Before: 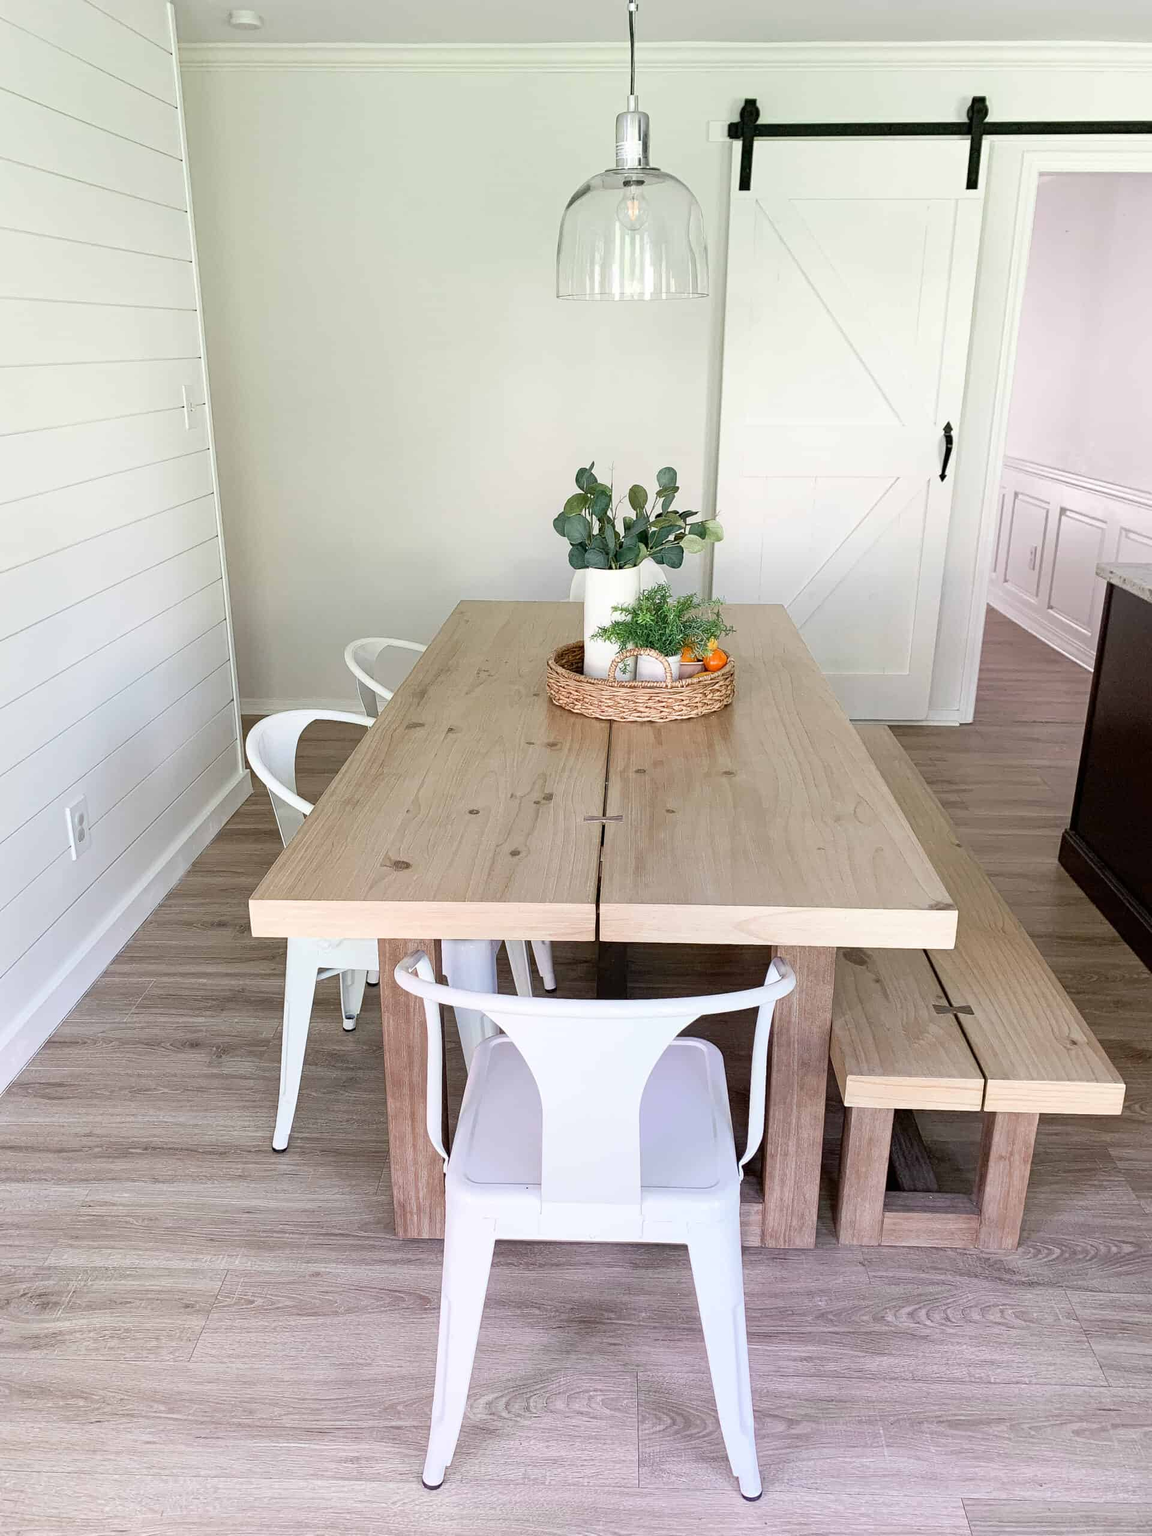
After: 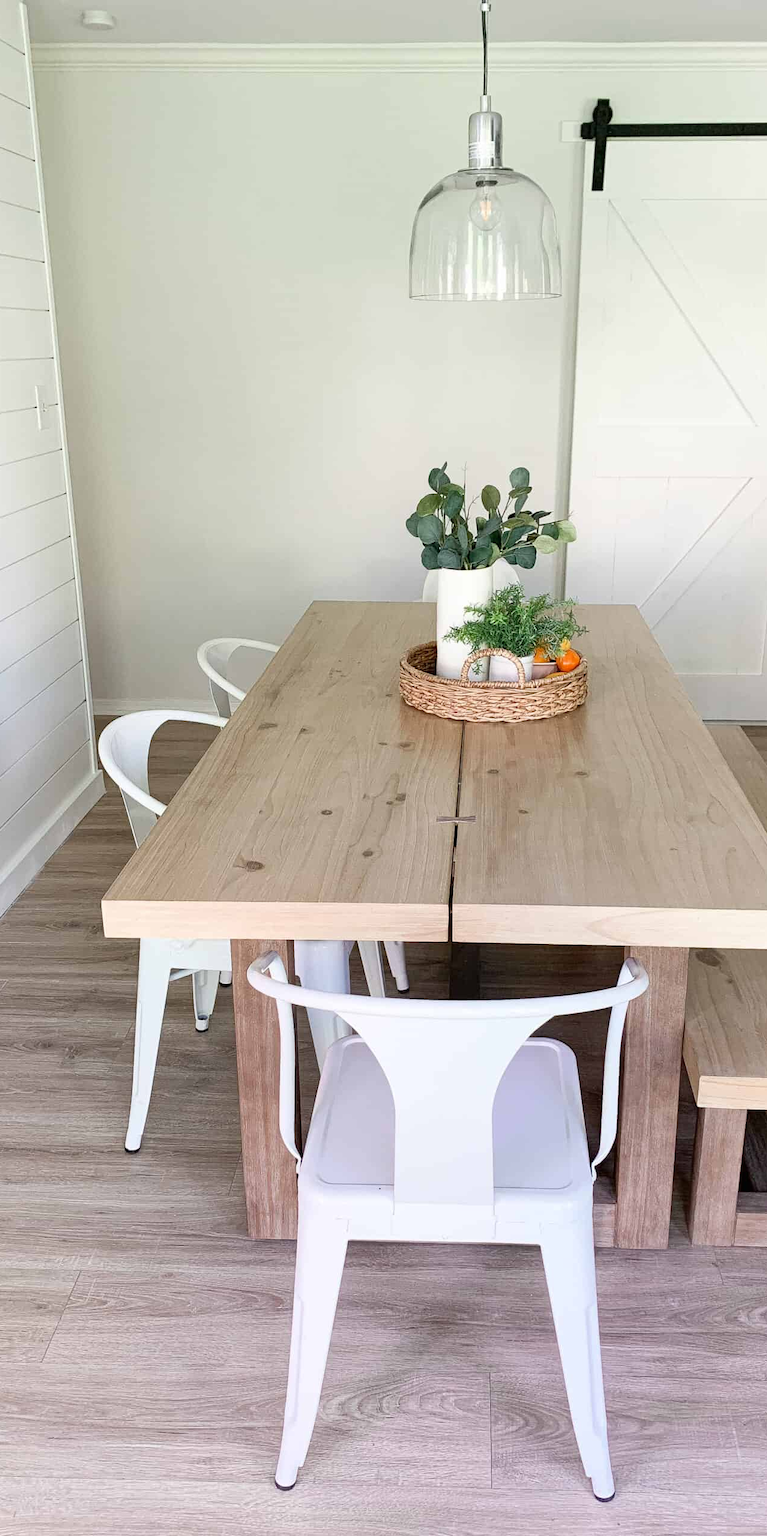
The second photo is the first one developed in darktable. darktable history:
crop and rotate: left 12.862%, right 20.531%
